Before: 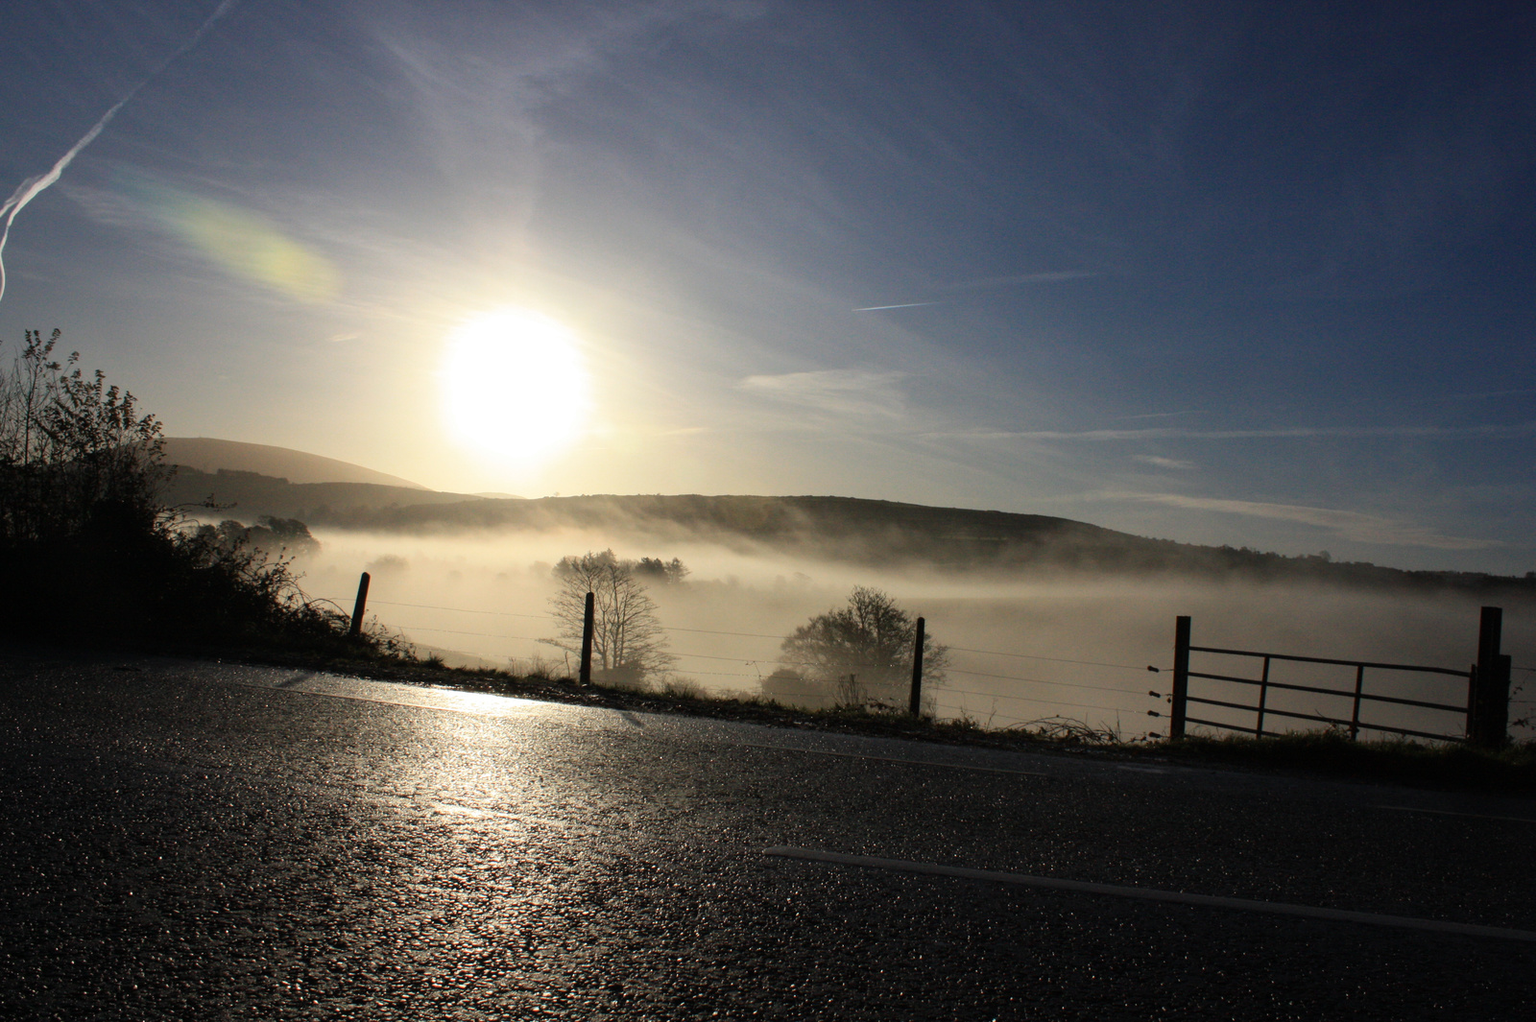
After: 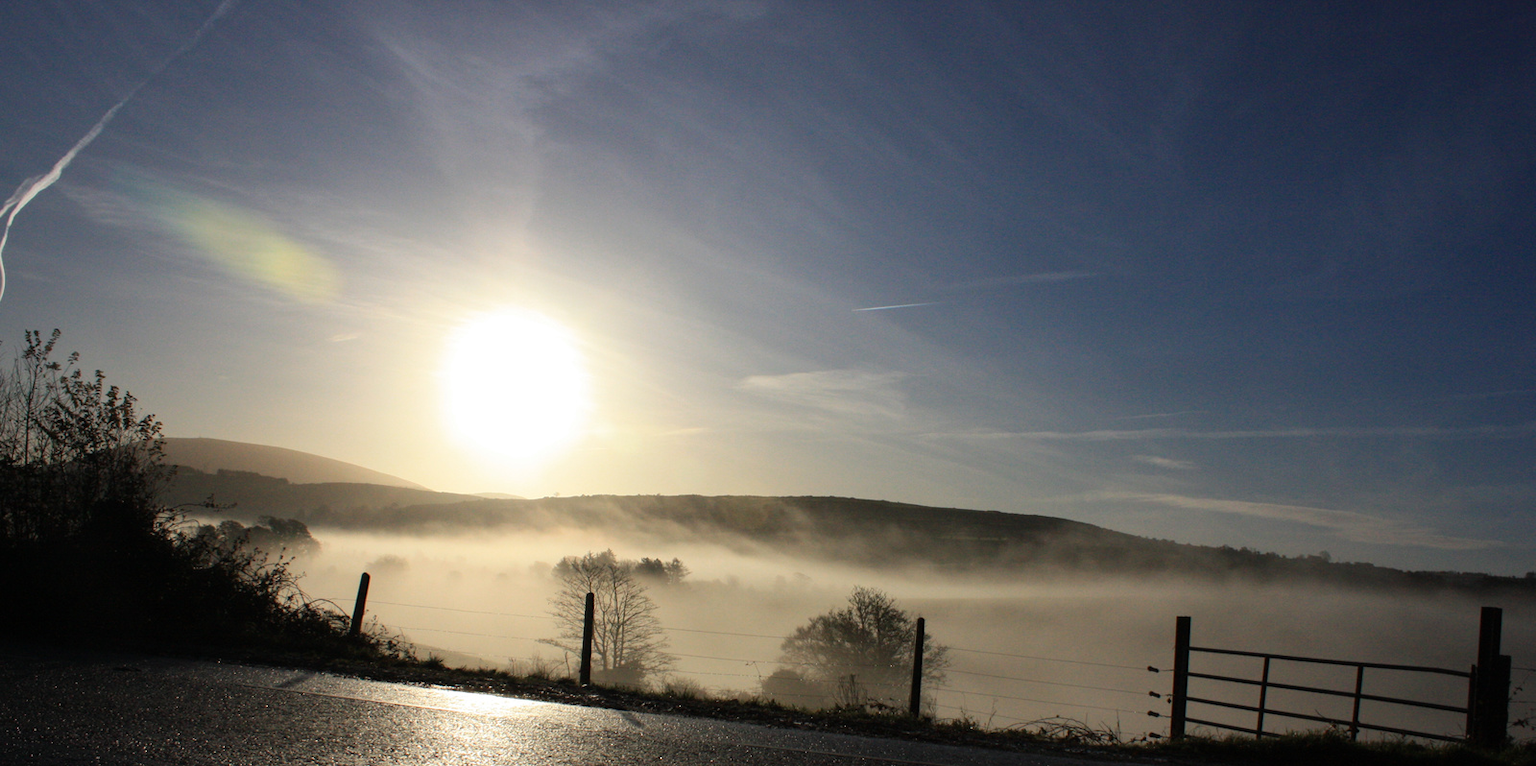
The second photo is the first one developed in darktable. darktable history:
crop: bottom 24.967%
white balance: emerald 1
